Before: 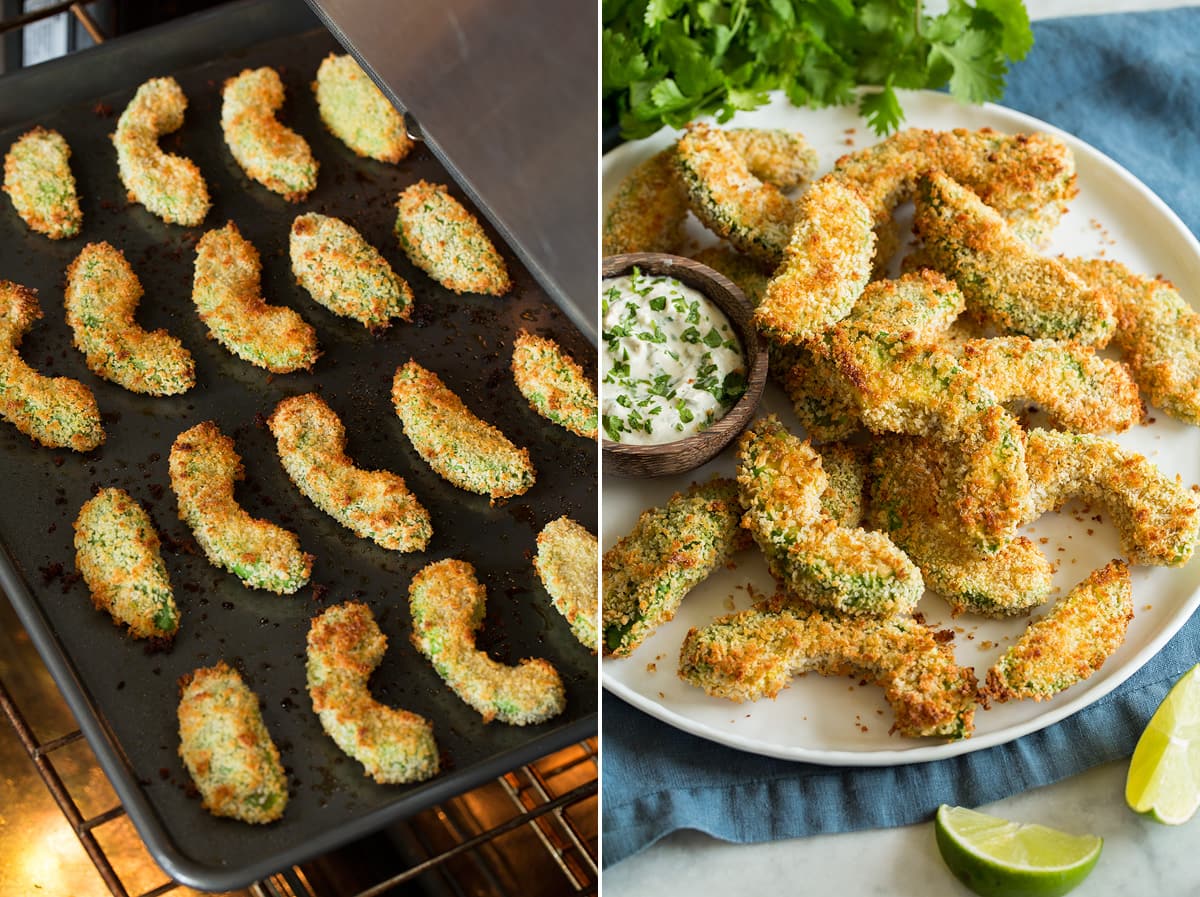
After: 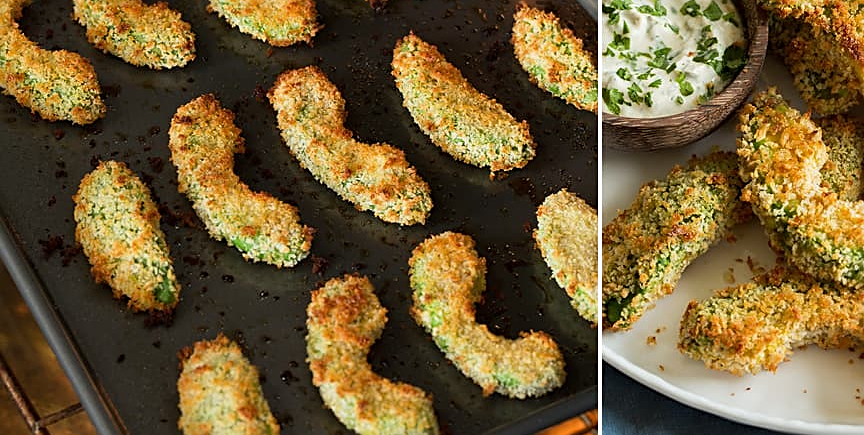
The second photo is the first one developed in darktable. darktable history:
sharpen: on, module defaults
crop: top 36.498%, right 27.964%, bottom 14.995%
